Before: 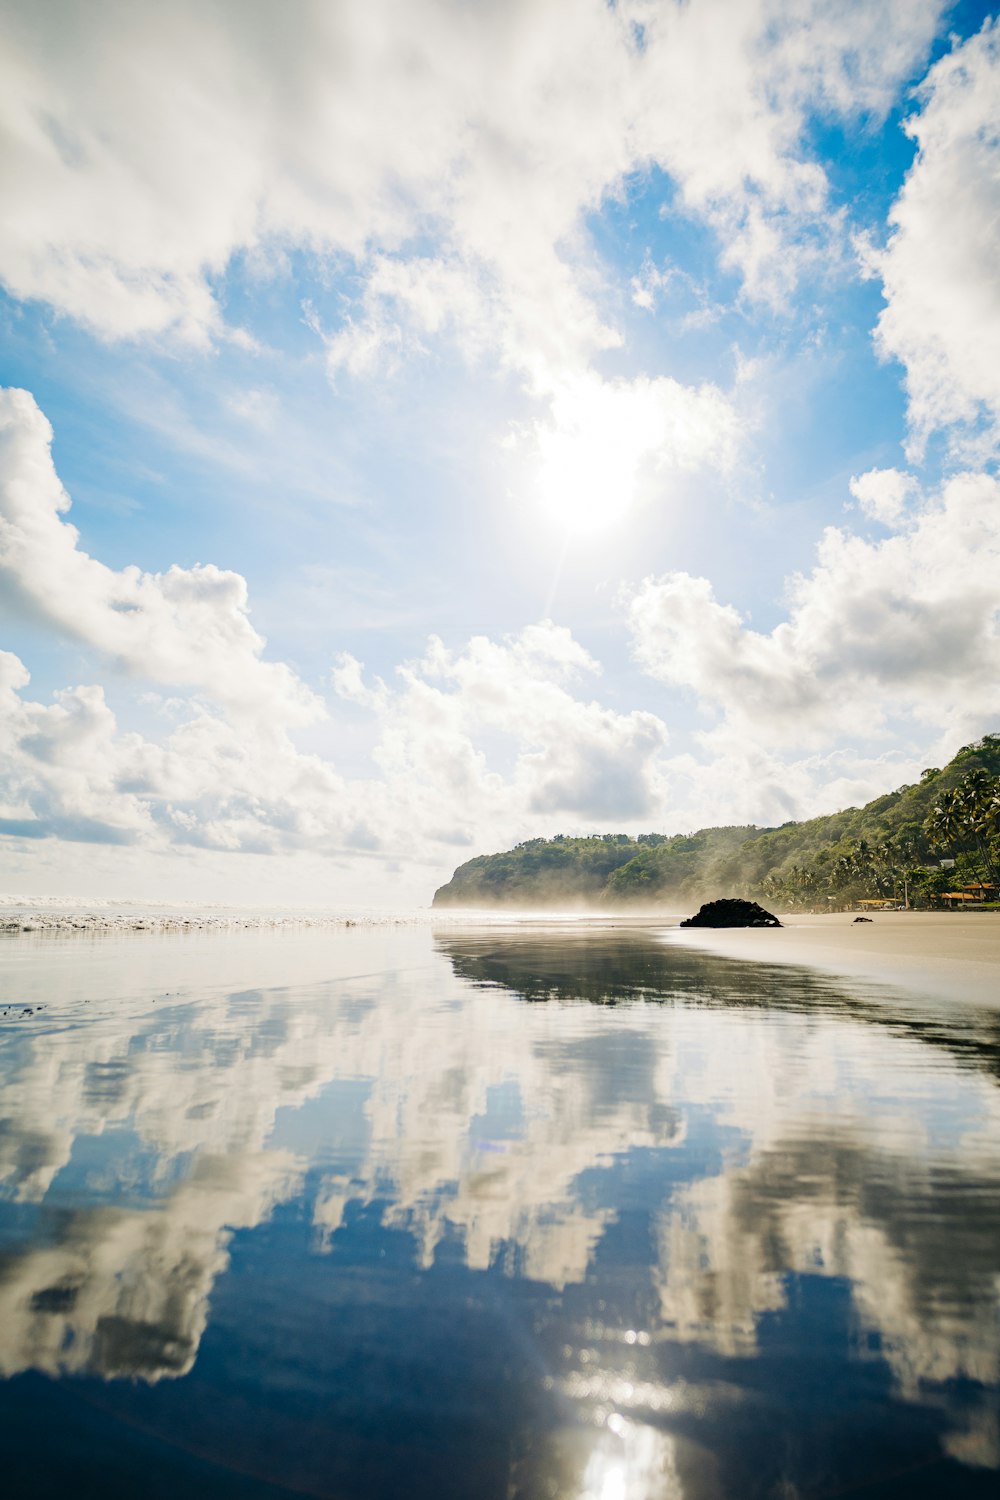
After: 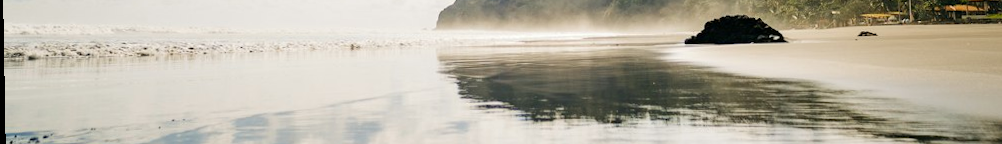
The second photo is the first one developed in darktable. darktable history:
crop and rotate: top 59.084%, bottom 30.916%
rotate and perspective: rotation -1°, crop left 0.011, crop right 0.989, crop top 0.025, crop bottom 0.975
